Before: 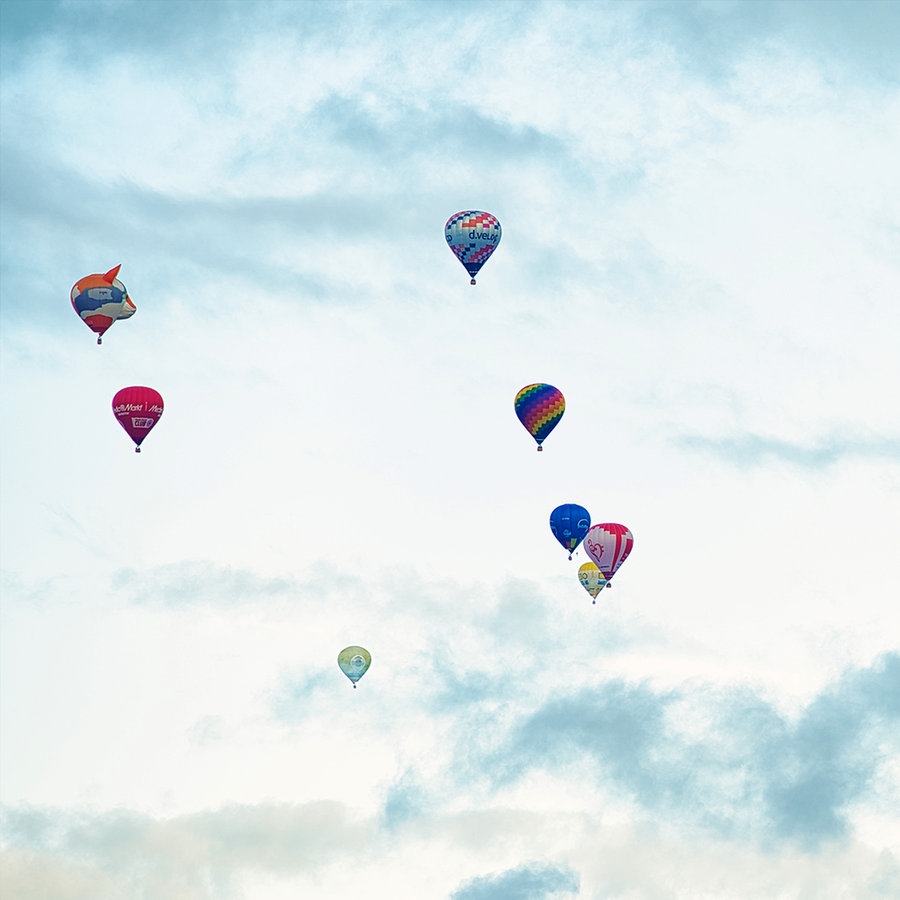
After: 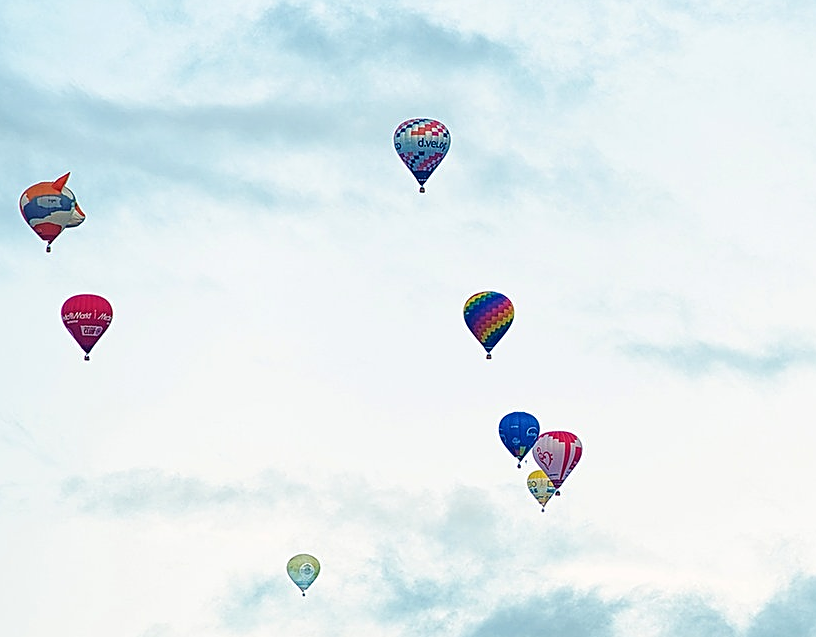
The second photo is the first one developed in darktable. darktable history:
crop: left 5.712%, top 10.223%, right 3.61%, bottom 18.951%
sharpen: on, module defaults
